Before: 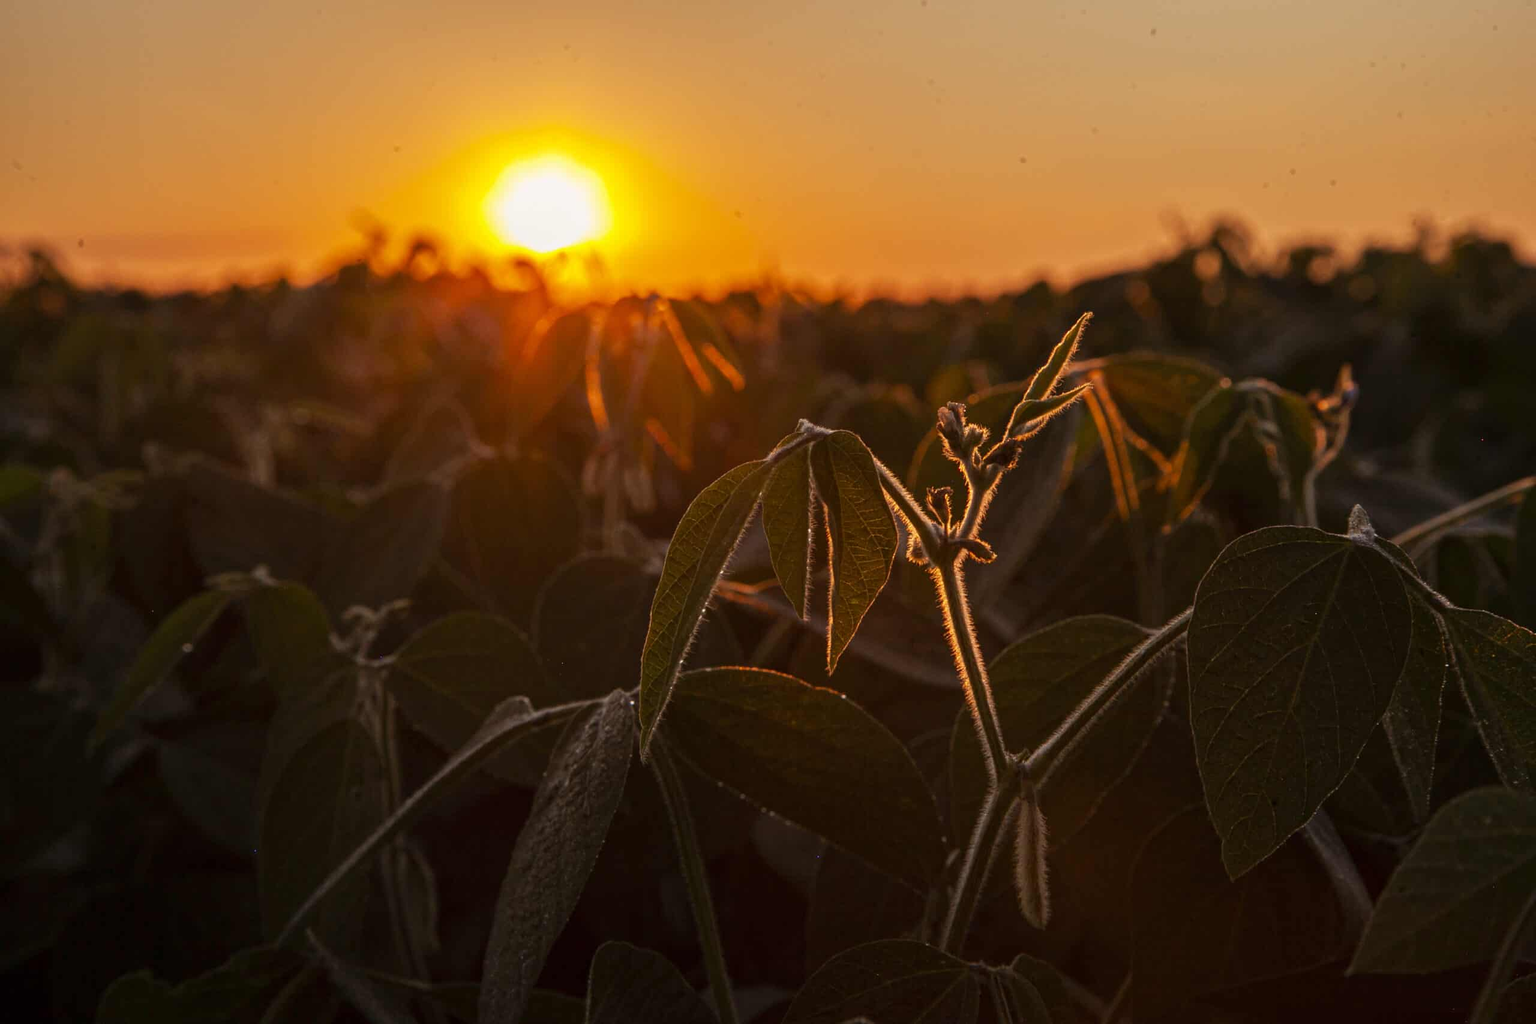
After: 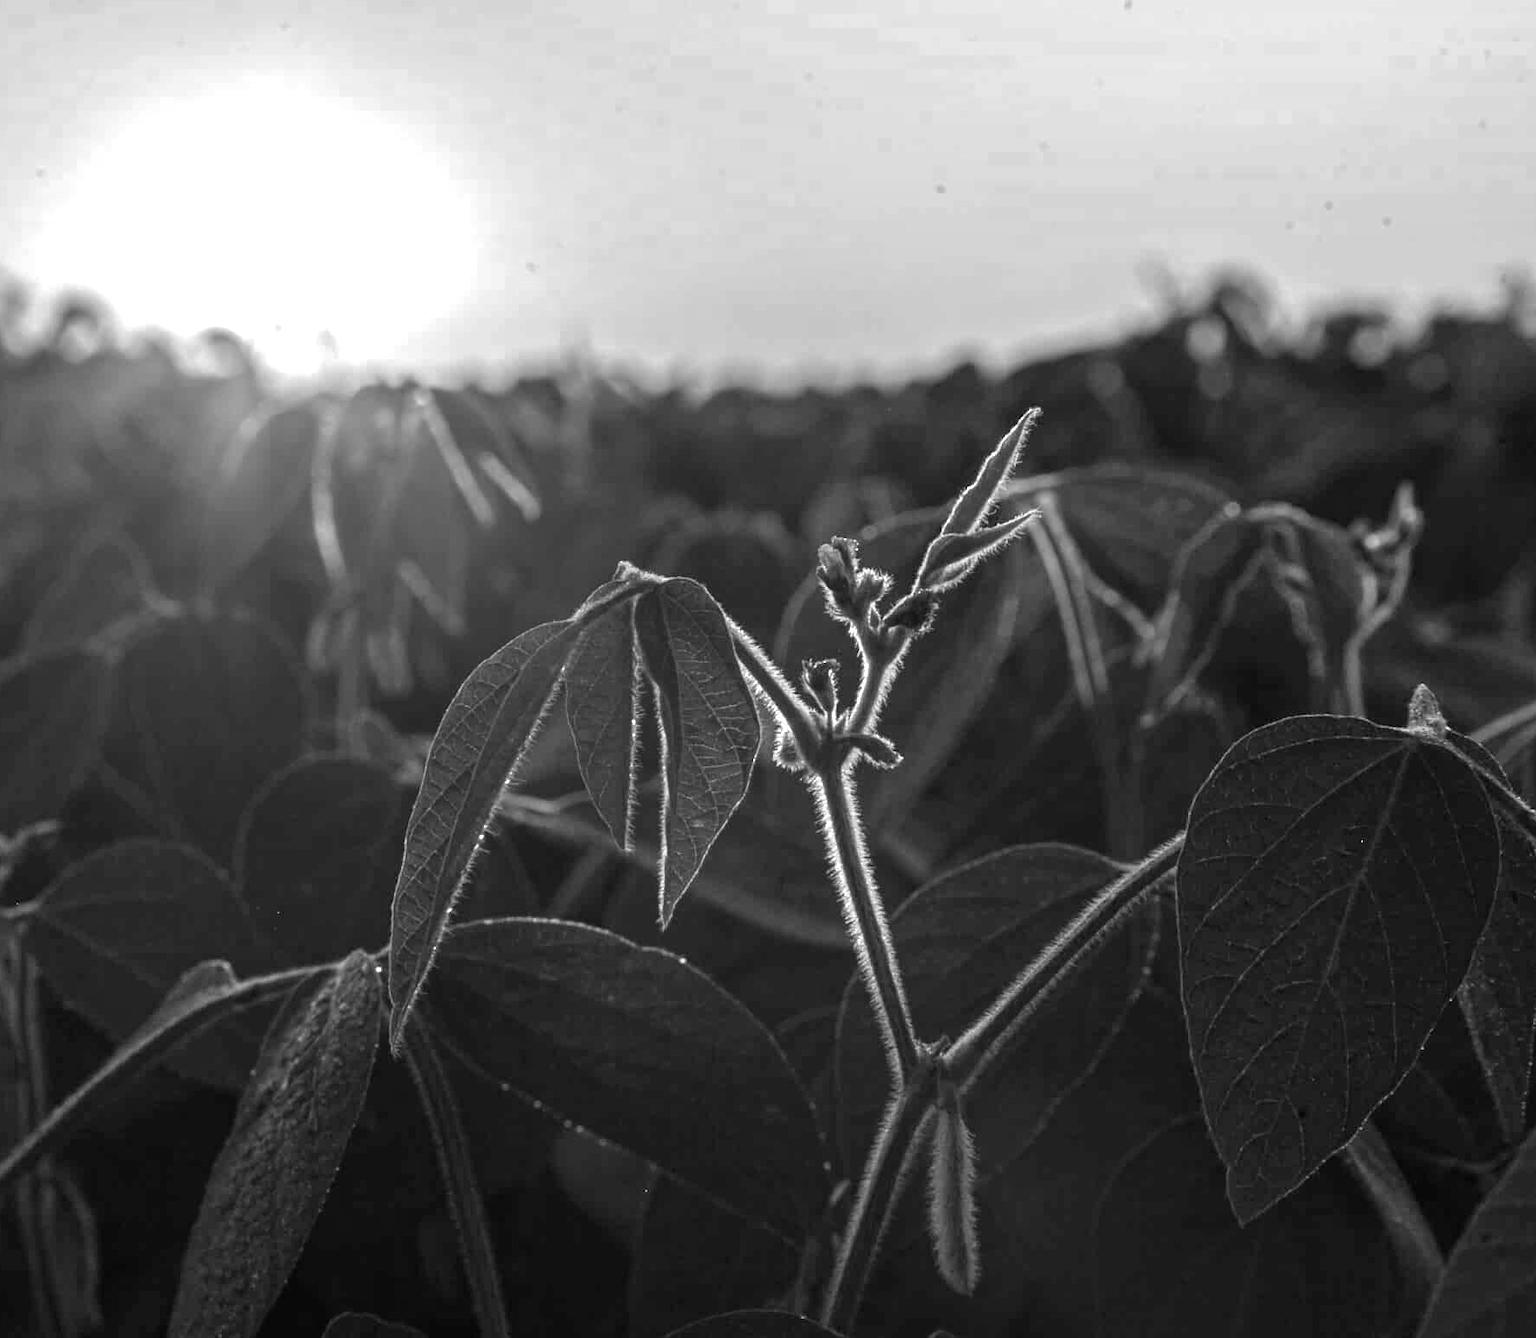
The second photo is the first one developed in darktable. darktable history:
color zones: curves: ch0 [(0.002, 0.593) (0.143, 0.417) (0.285, 0.541) (0.455, 0.289) (0.608, 0.327) (0.727, 0.283) (0.869, 0.571) (1, 0.603)]; ch1 [(0, 0) (0.143, 0) (0.286, 0) (0.429, 0) (0.571, 0) (0.714, 0) (0.857, 0)]
crop and rotate: left 24.034%, top 2.838%, right 6.406%, bottom 6.299%
exposure: black level correction 0, exposure 1.379 EV, compensate exposure bias true, compensate highlight preservation false
